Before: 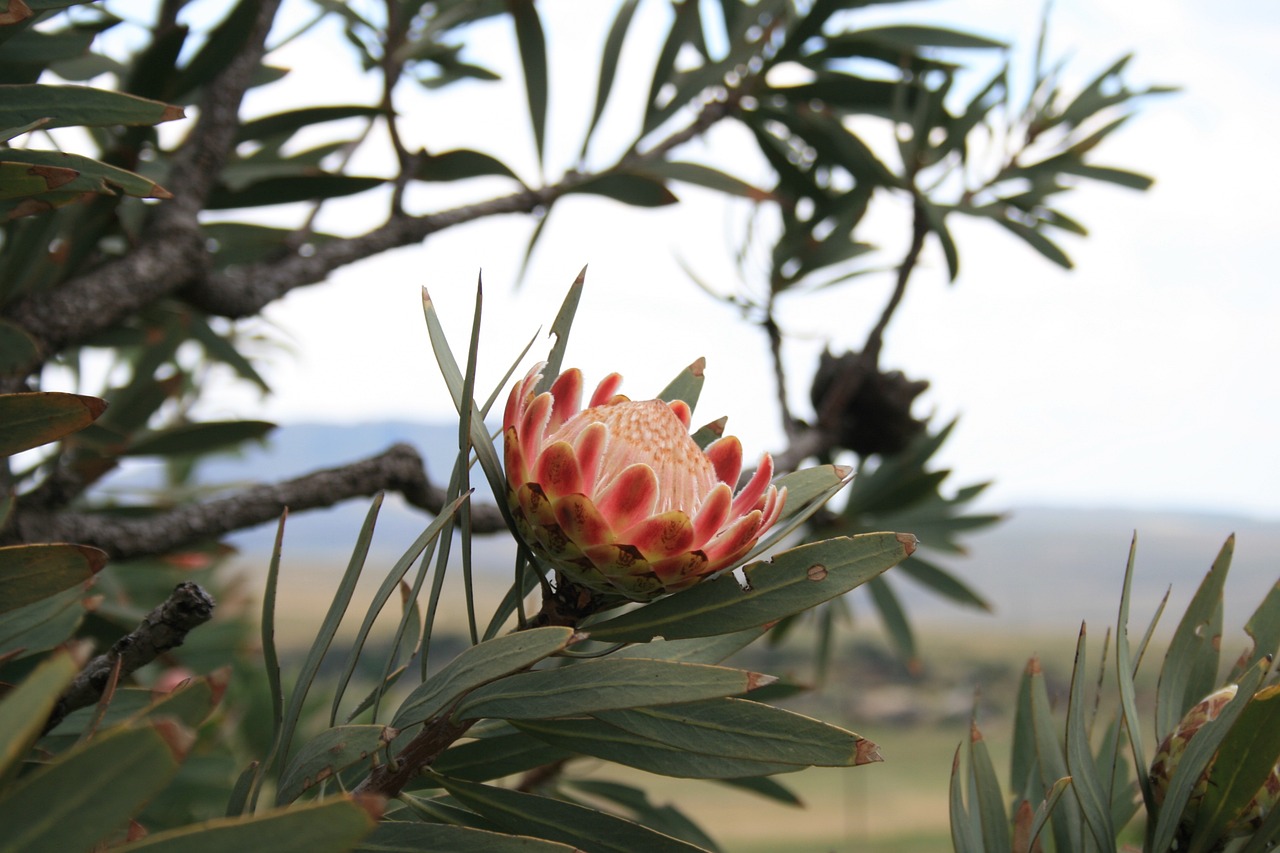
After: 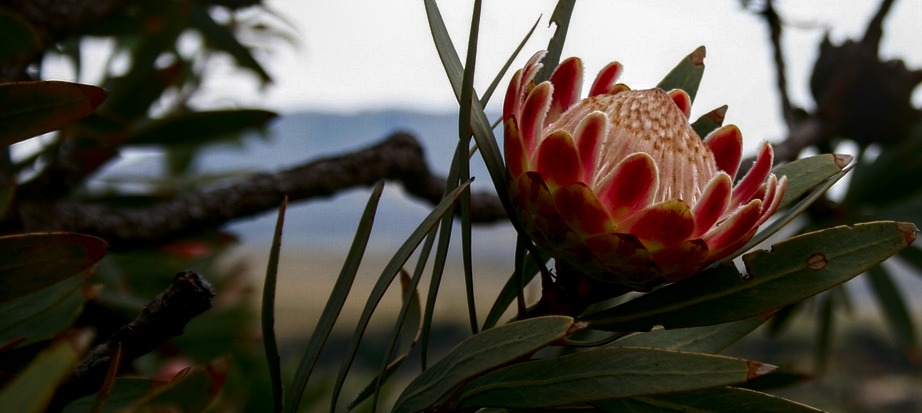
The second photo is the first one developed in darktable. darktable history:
contrast brightness saturation: brightness -0.52
tone equalizer: on, module defaults
crop: top 36.498%, right 27.964%, bottom 14.995%
local contrast: highlights 25%, detail 130%
